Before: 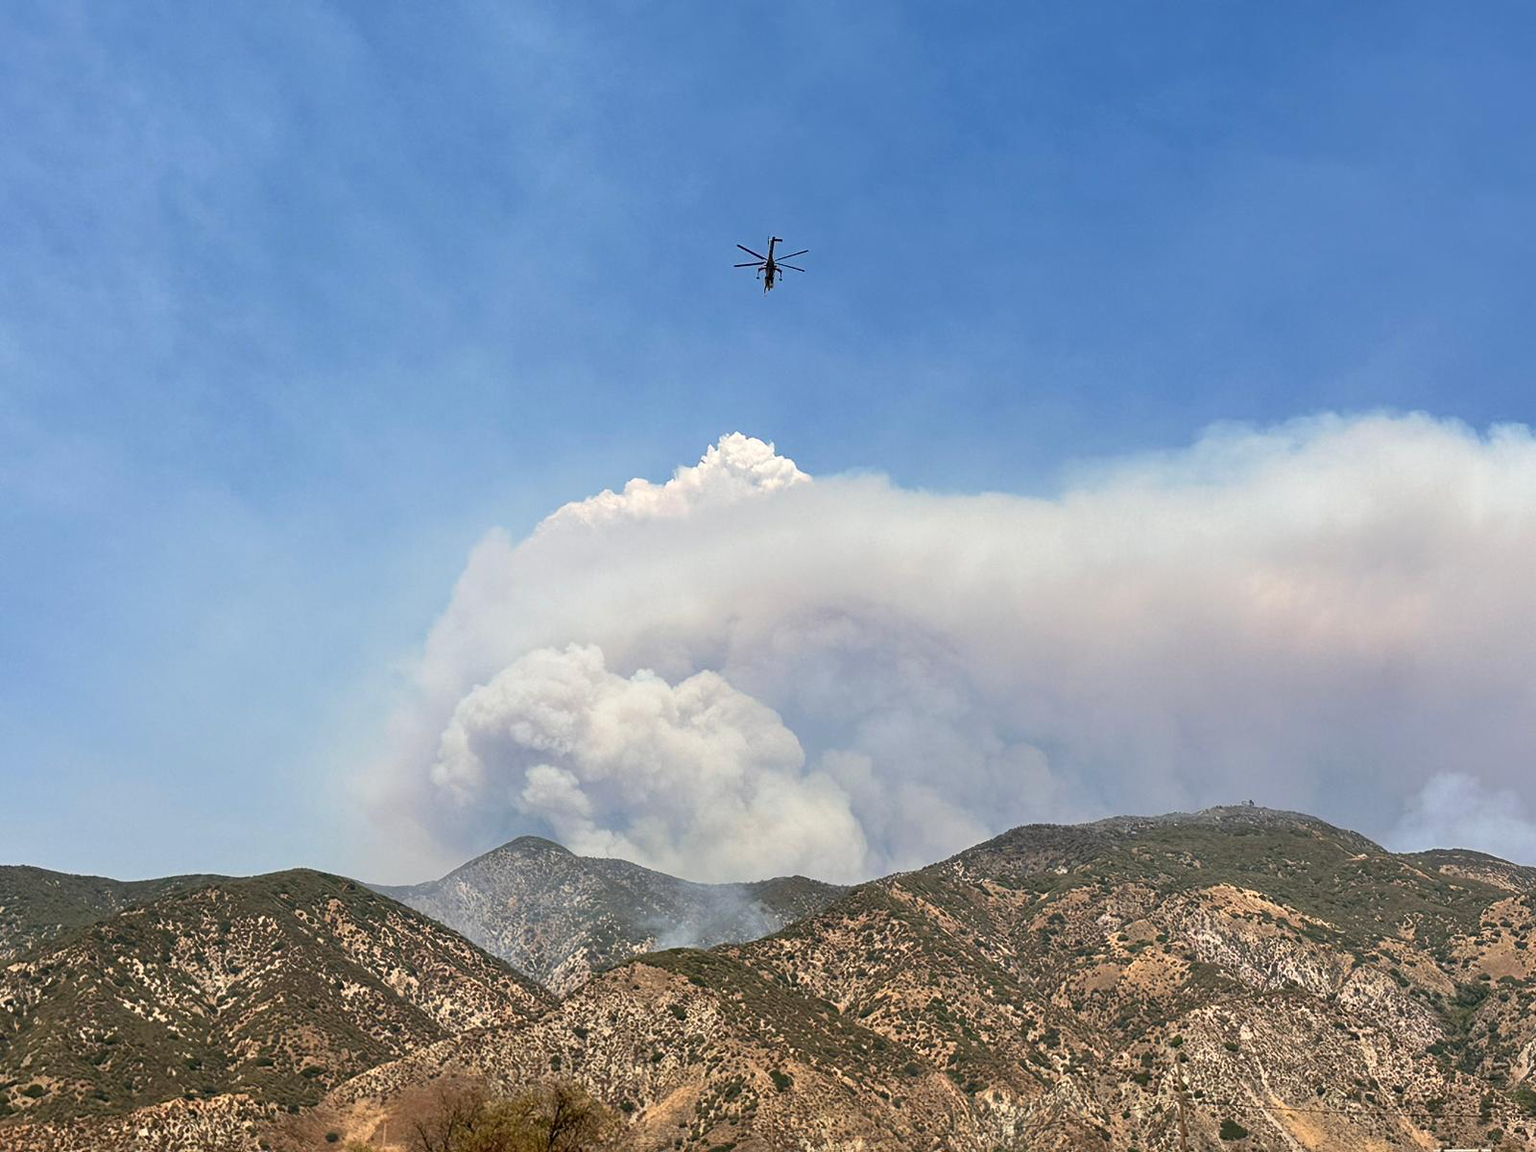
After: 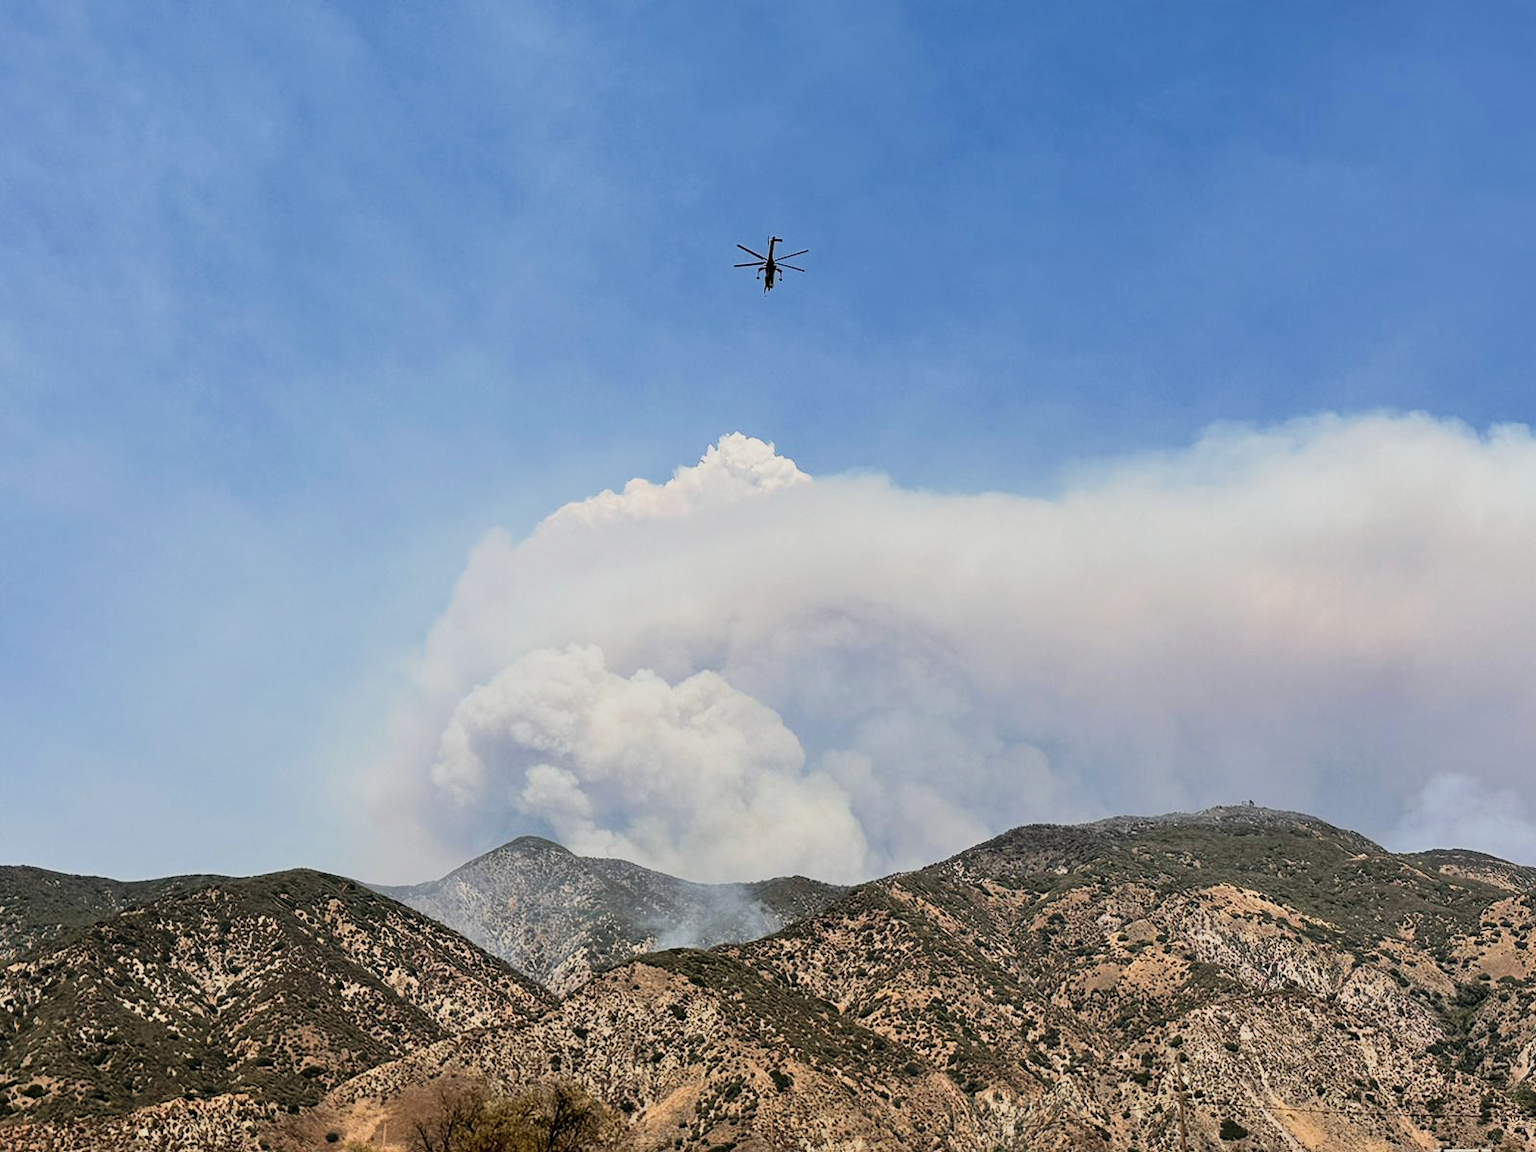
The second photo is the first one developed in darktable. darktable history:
filmic rgb: black relative exposure -7.5 EV, white relative exposure 4.99 EV, hardness 3.33, contrast 1.298
